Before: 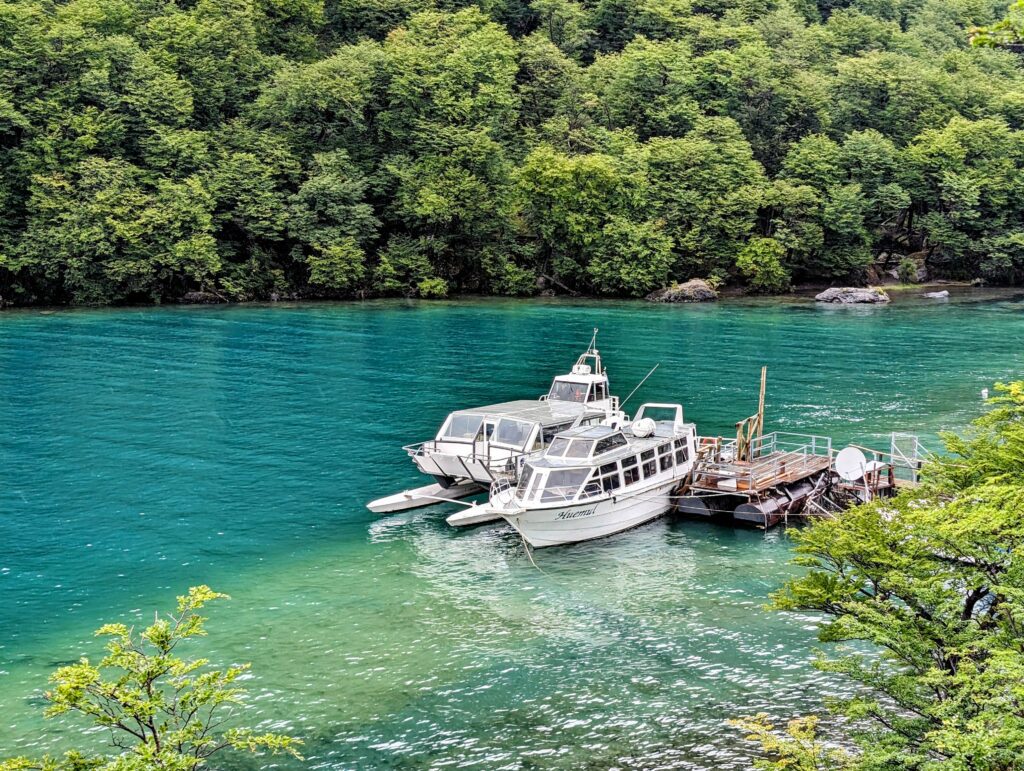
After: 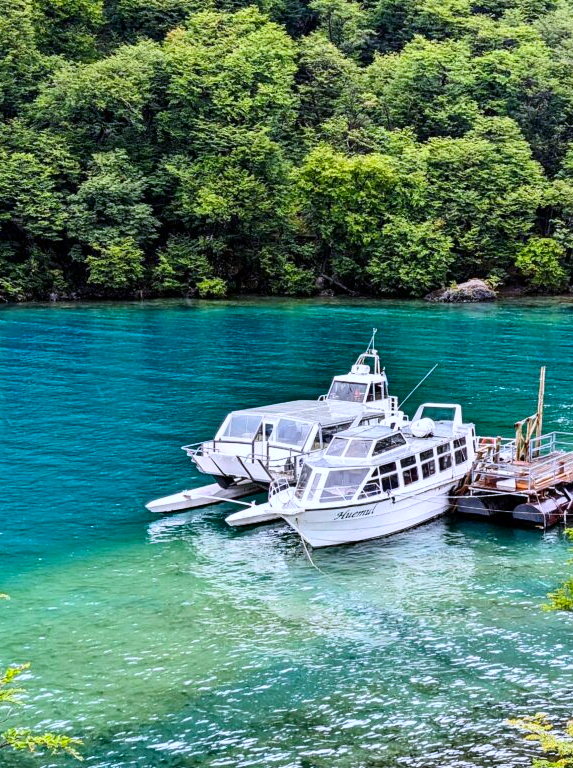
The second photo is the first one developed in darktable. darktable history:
white balance: red 0.967, blue 1.119, emerald 0.756
contrast brightness saturation: contrast 0.18, saturation 0.3
crop: left 21.674%, right 22.086%
